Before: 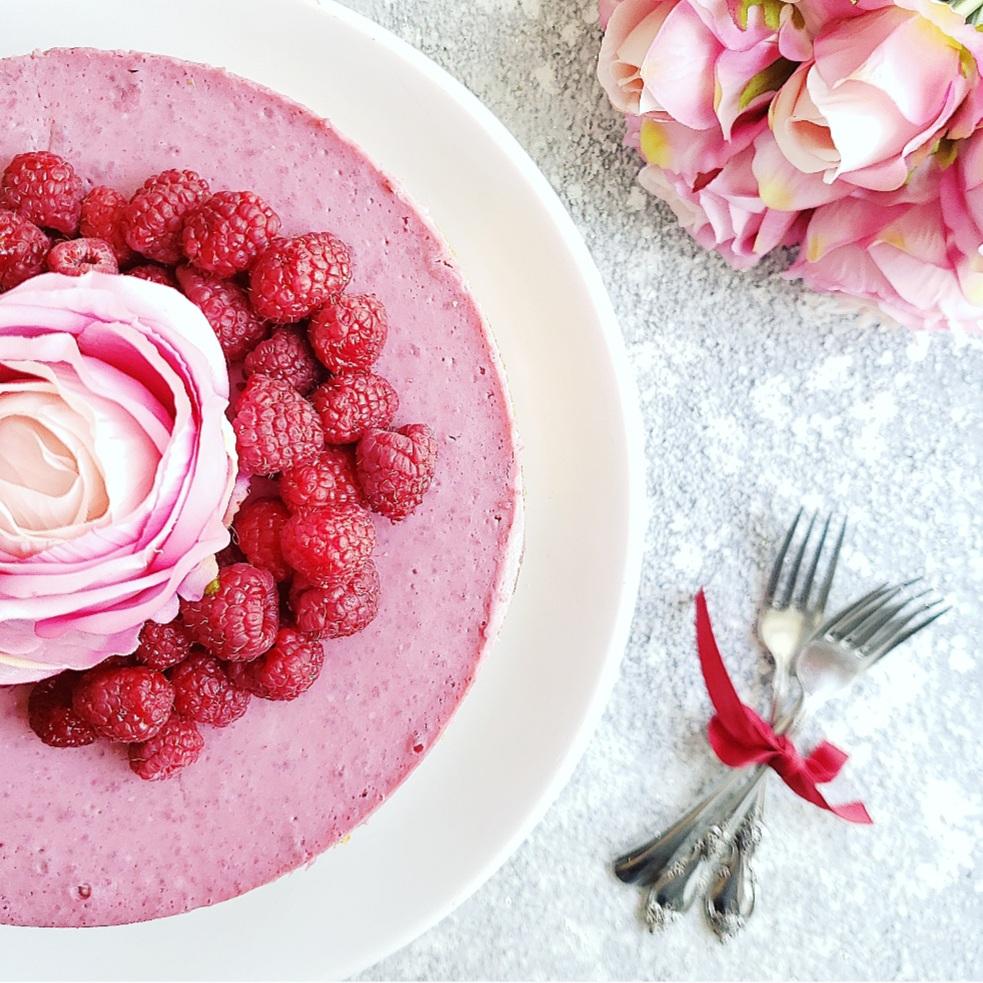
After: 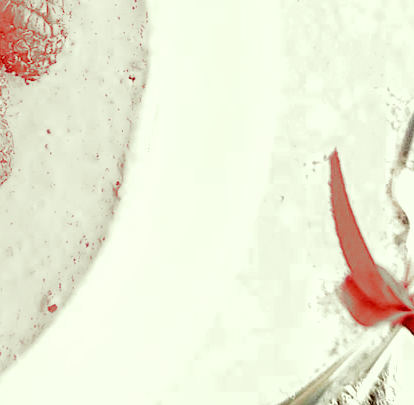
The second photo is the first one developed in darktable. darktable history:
tone equalizer: edges refinement/feathering 500, mask exposure compensation -1.57 EV, preserve details no
filmic rgb: black relative exposure -3.68 EV, white relative exposure 2.77 EV, dynamic range scaling -5%, hardness 3.03, add noise in highlights 0.002, preserve chrominance max RGB, color science v3 (2019), use custom middle-gray values true, iterations of high-quality reconstruction 0, contrast in highlights soft
crop: left 37.243%, top 44.845%, right 20.562%, bottom 13.856%
local contrast: mode bilateral grid, contrast 21, coarseness 51, detail 120%, midtone range 0.2
exposure: black level correction 0, exposure 1.2 EV, compensate highlight preservation false
color correction: highlights a* -6.04, highlights b* 9.36, shadows a* 10.71, shadows b* 23.42
